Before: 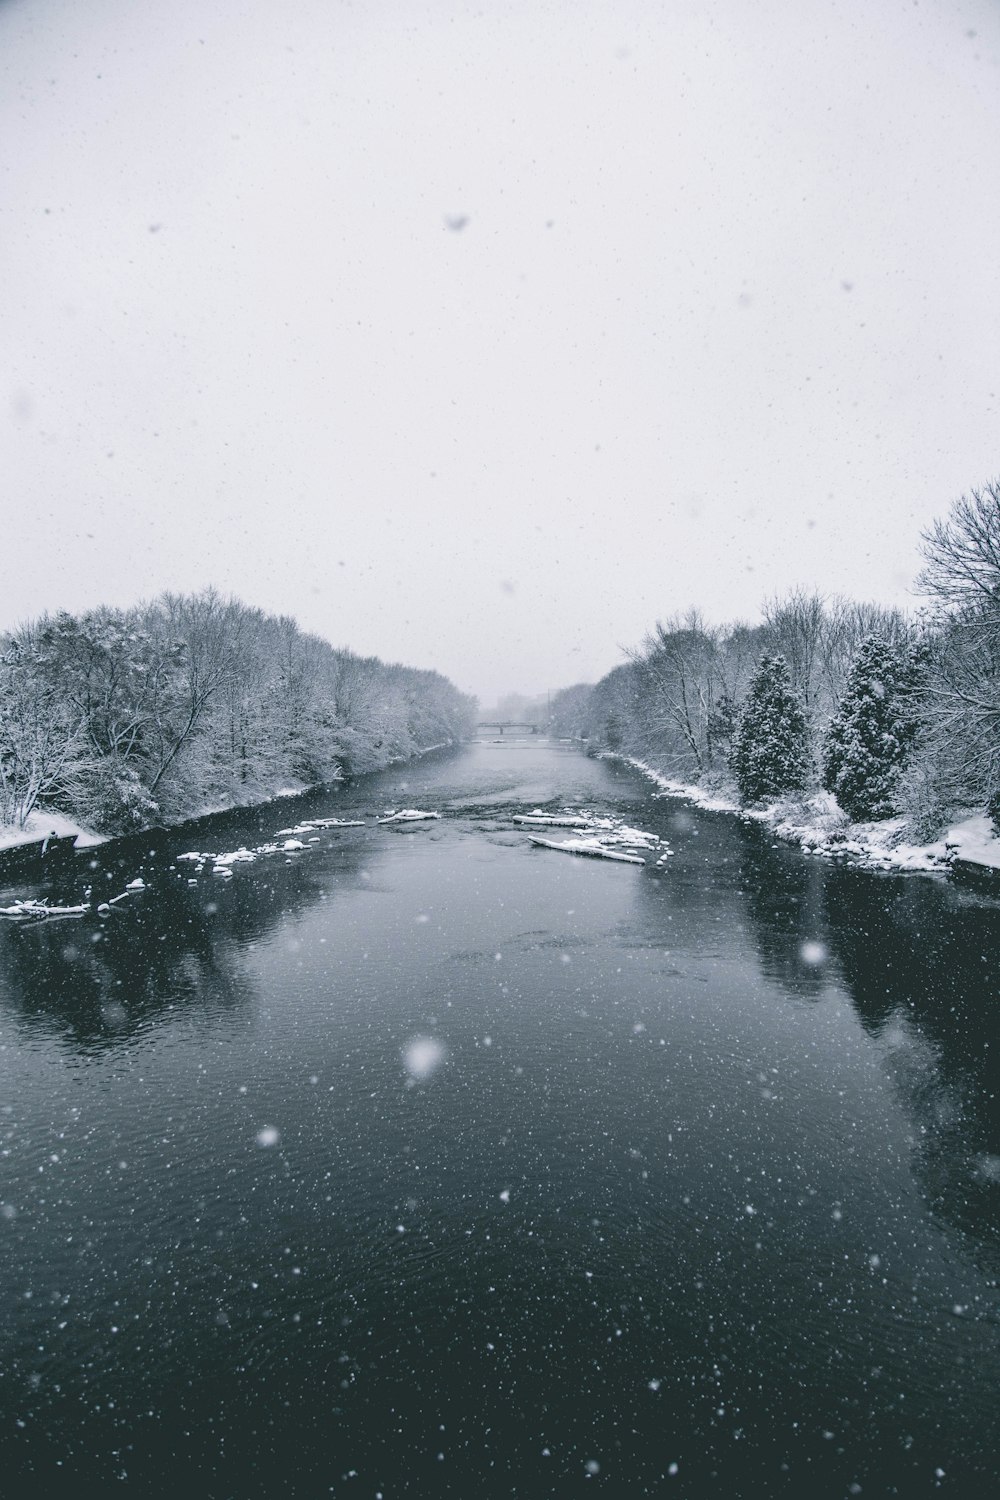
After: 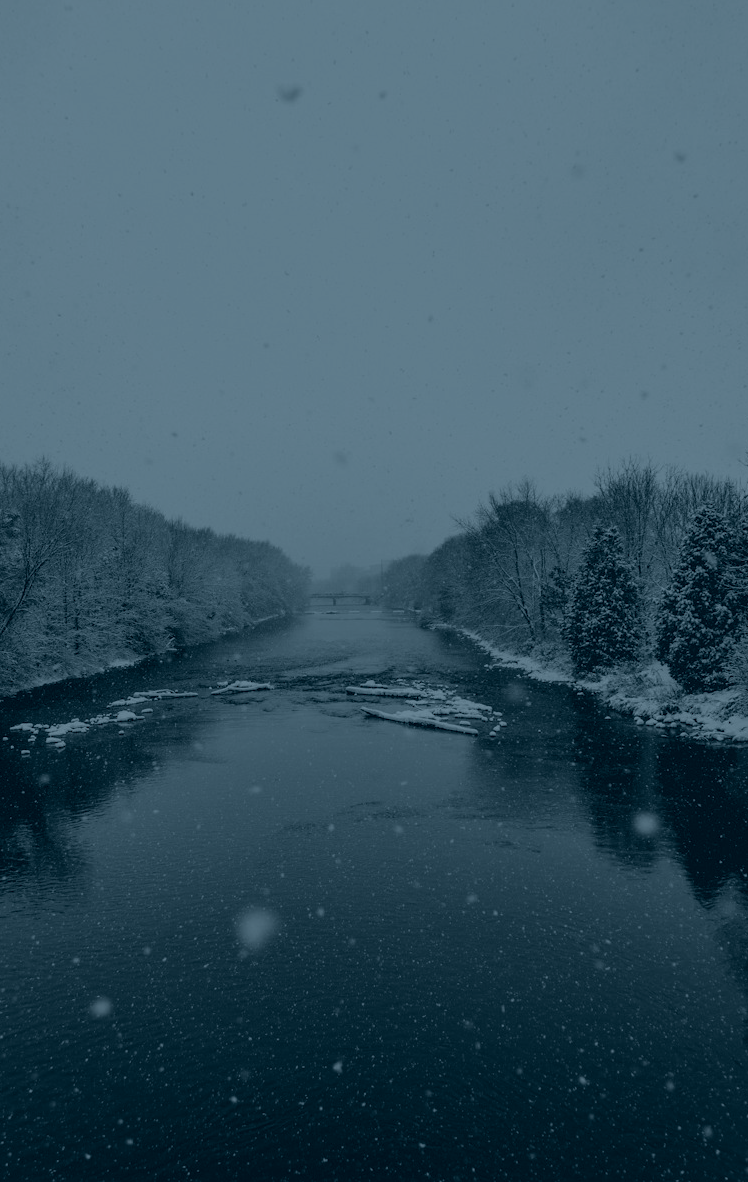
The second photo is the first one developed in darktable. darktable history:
crop: left 16.768%, top 8.653%, right 8.362%, bottom 12.485%
colorize: hue 194.4°, saturation 29%, source mix 61.75%, lightness 3.98%, version 1
